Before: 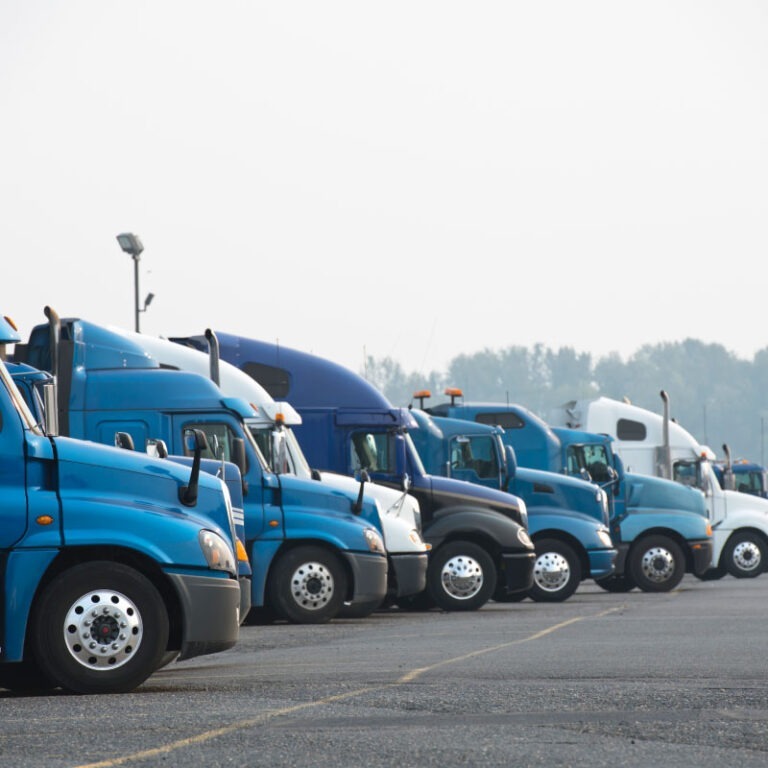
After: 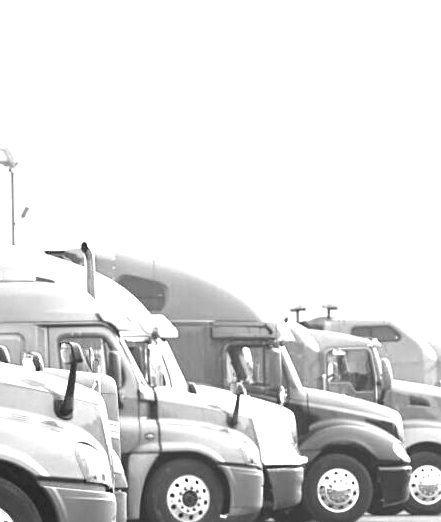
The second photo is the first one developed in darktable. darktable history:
crop: left 16.233%, top 11.381%, right 26.227%, bottom 20.589%
color calibration: output gray [0.267, 0.423, 0.261, 0], illuminant F (fluorescent), F source F9 (Cool White Deluxe 4150 K) – high CRI, x 0.374, y 0.373, temperature 4162.33 K
sharpen: amount 0.203
exposure: black level correction 0, exposure 2.106 EV, compensate highlight preservation false
